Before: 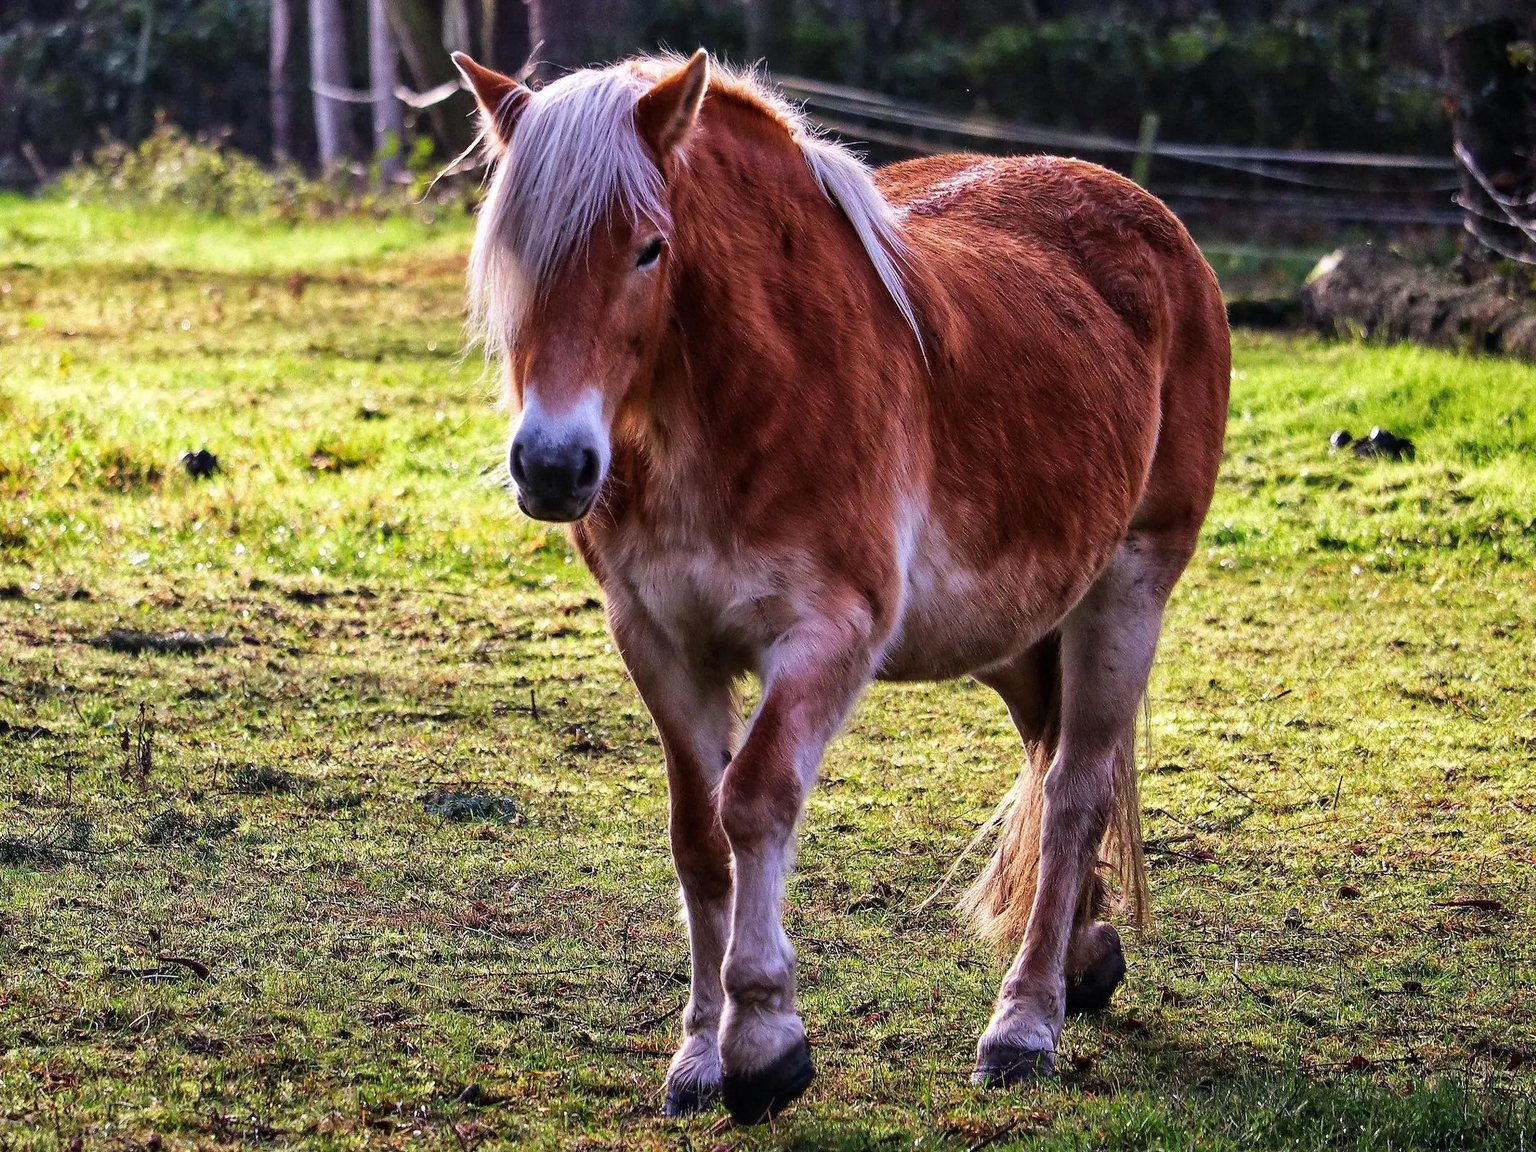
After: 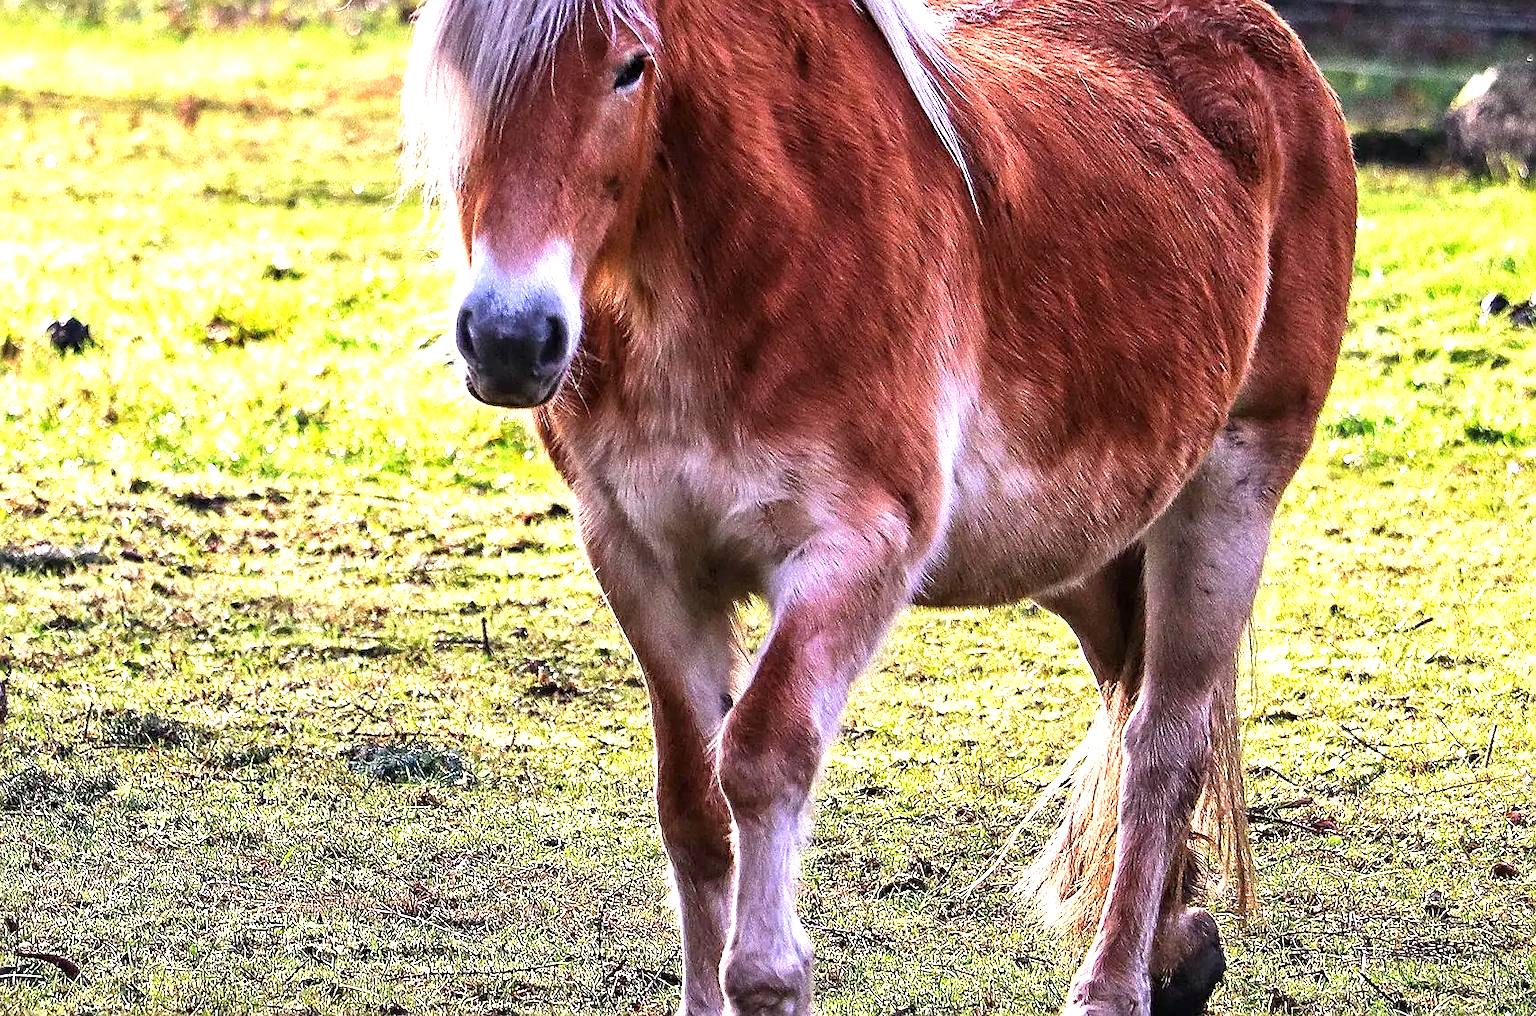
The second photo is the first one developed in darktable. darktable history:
exposure: black level correction 0, exposure 1.199 EV, compensate highlight preservation false
crop: left 9.493%, top 17.022%, right 10.483%, bottom 12.394%
sharpen: on, module defaults
